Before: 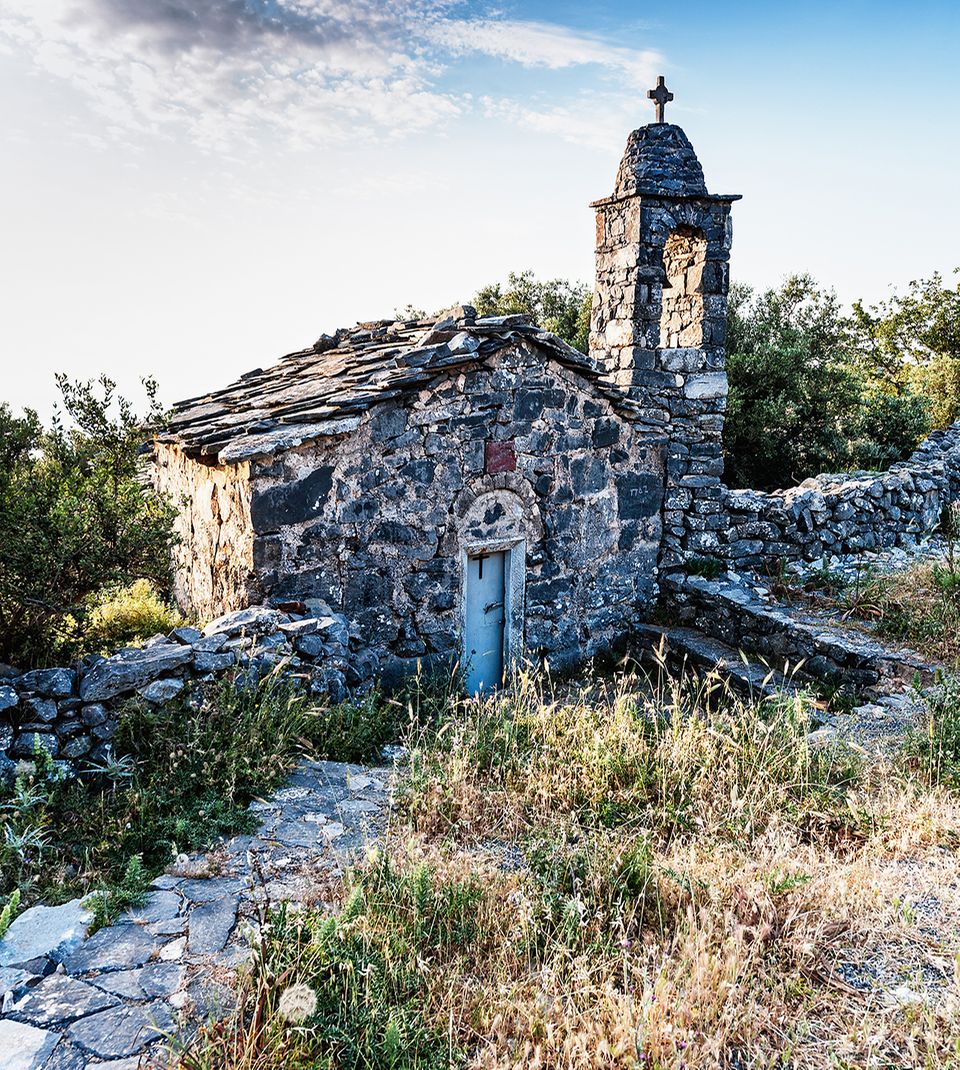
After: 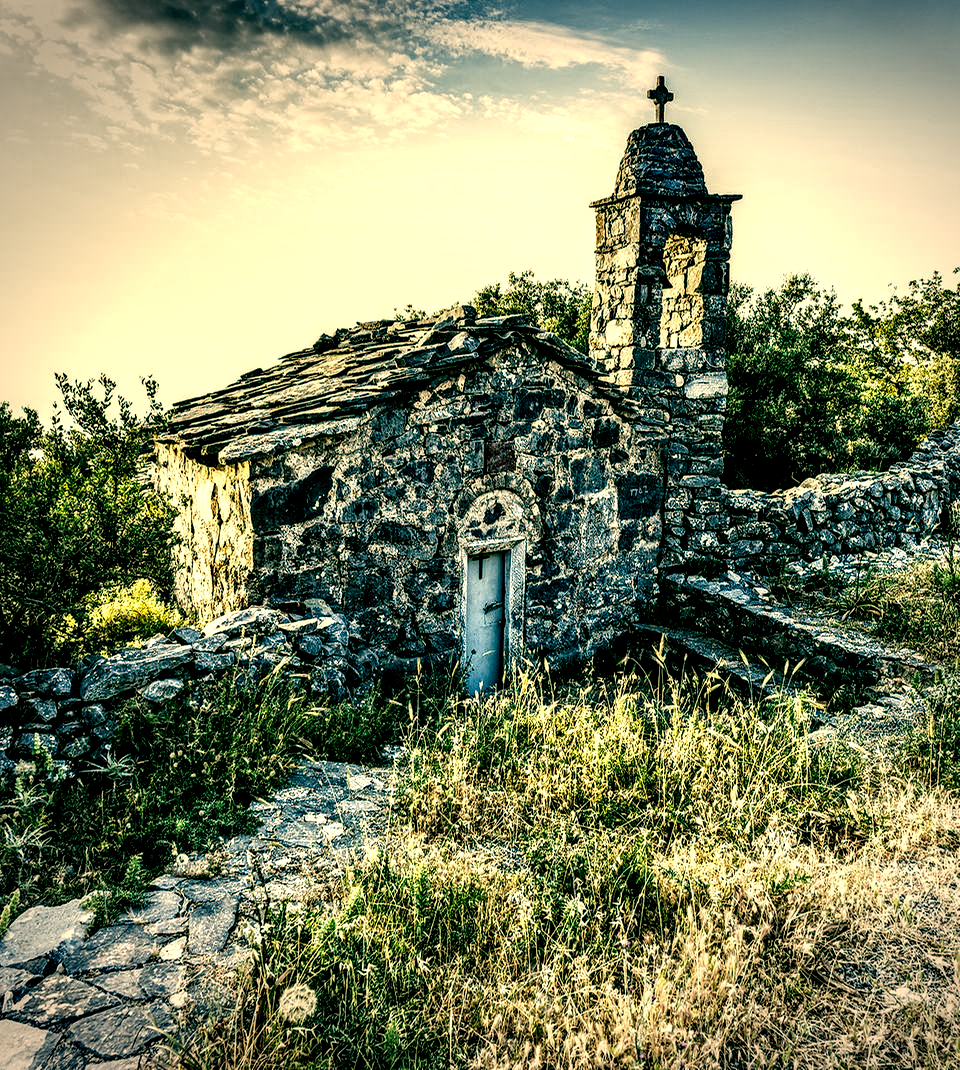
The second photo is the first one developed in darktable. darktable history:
vignetting: brightness -0.579, saturation -0.264, width/height ratio 1.091, unbound false
color correction: highlights a* 5.63, highlights b* 32.96, shadows a* -26.48, shadows b* 4.01
local contrast: shadows 176%, detail 227%
